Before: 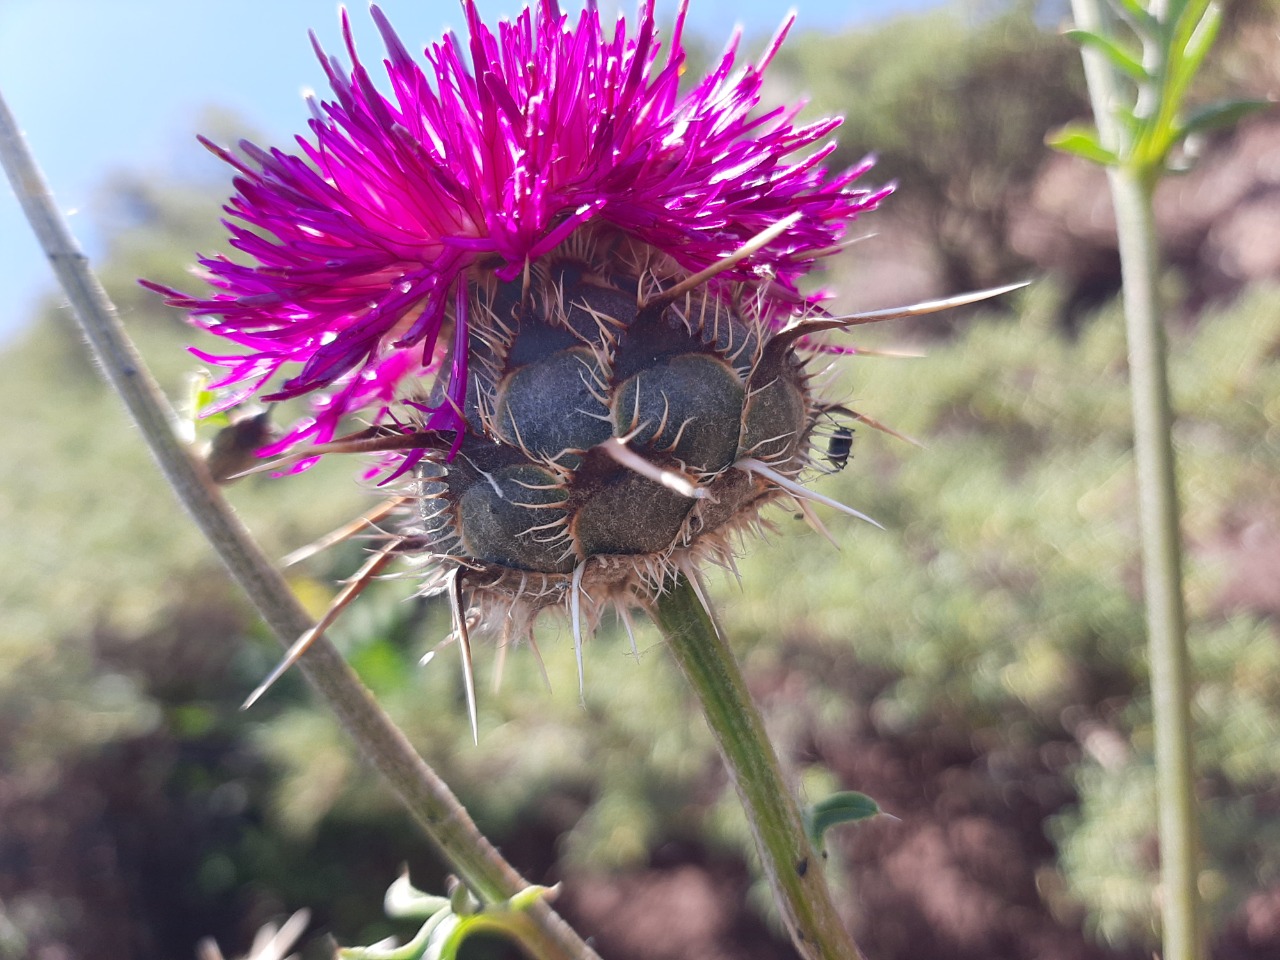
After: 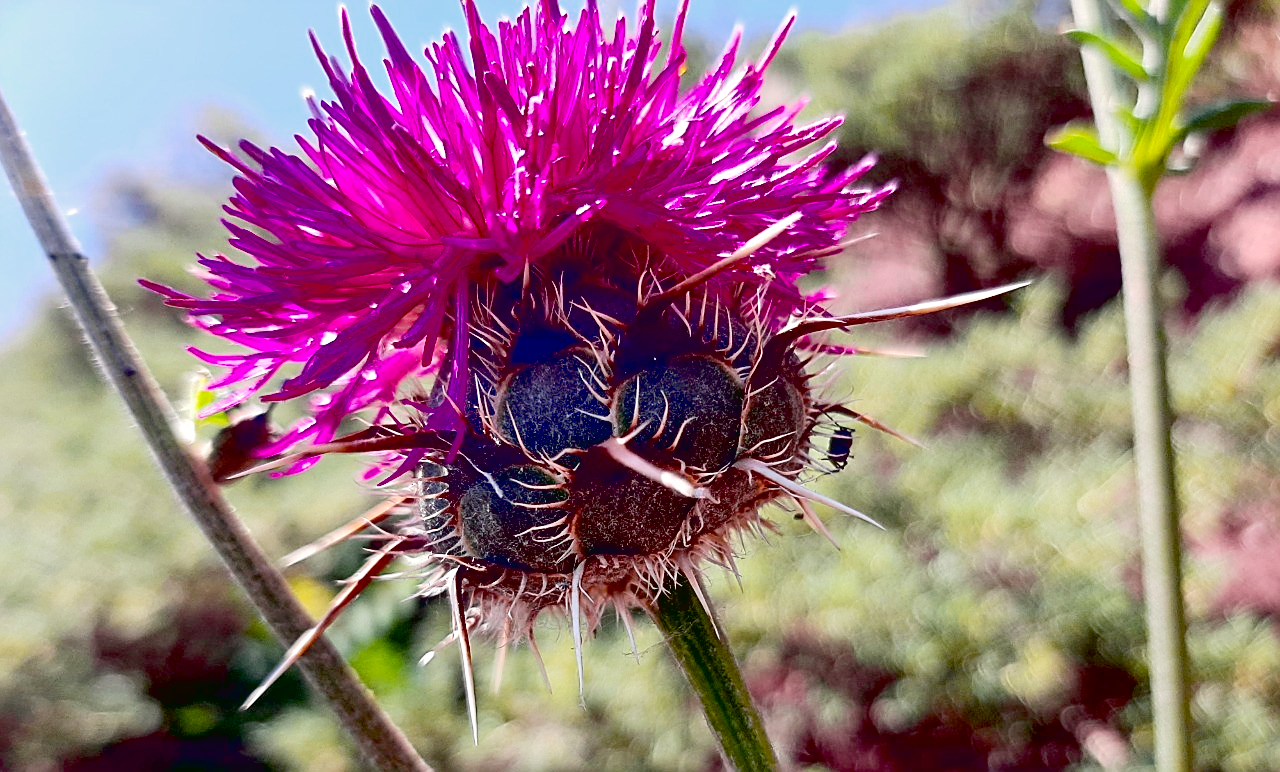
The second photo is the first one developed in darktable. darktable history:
sharpen: on, module defaults
tone curve: curves: ch0 [(0, 0.023) (0.217, 0.19) (0.754, 0.801) (1, 0.977)]; ch1 [(0, 0) (0.392, 0.398) (0.5, 0.5) (0.521, 0.529) (0.56, 0.592) (1, 1)]; ch2 [(0, 0) (0.5, 0.5) (0.579, 0.561) (0.65, 0.657) (1, 1)], color space Lab, independent channels, preserve colors none
crop: bottom 19.546%
contrast equalizer: y [[0.511, 0.558, 0.631, 0.632, 0.559, 0.512], [0.5 ×6], [0.507, 0.559, 0.627, 0.644, 0.647, 0.647], [0 ×6], [0 ×6]], mix 0.167
haze removal: compatibility mode true, adaptive false
exposure: black level correction 0.058, compensate highlight preservation false
color zones: curves: ch0 [(0, 0.5) (0.143, 0.5) (0.286, 0.5) (0.429, 0.495) (0.571, 0.437) (0.714, 0.44) (0.857, 0.496) (1, 0.5)]
